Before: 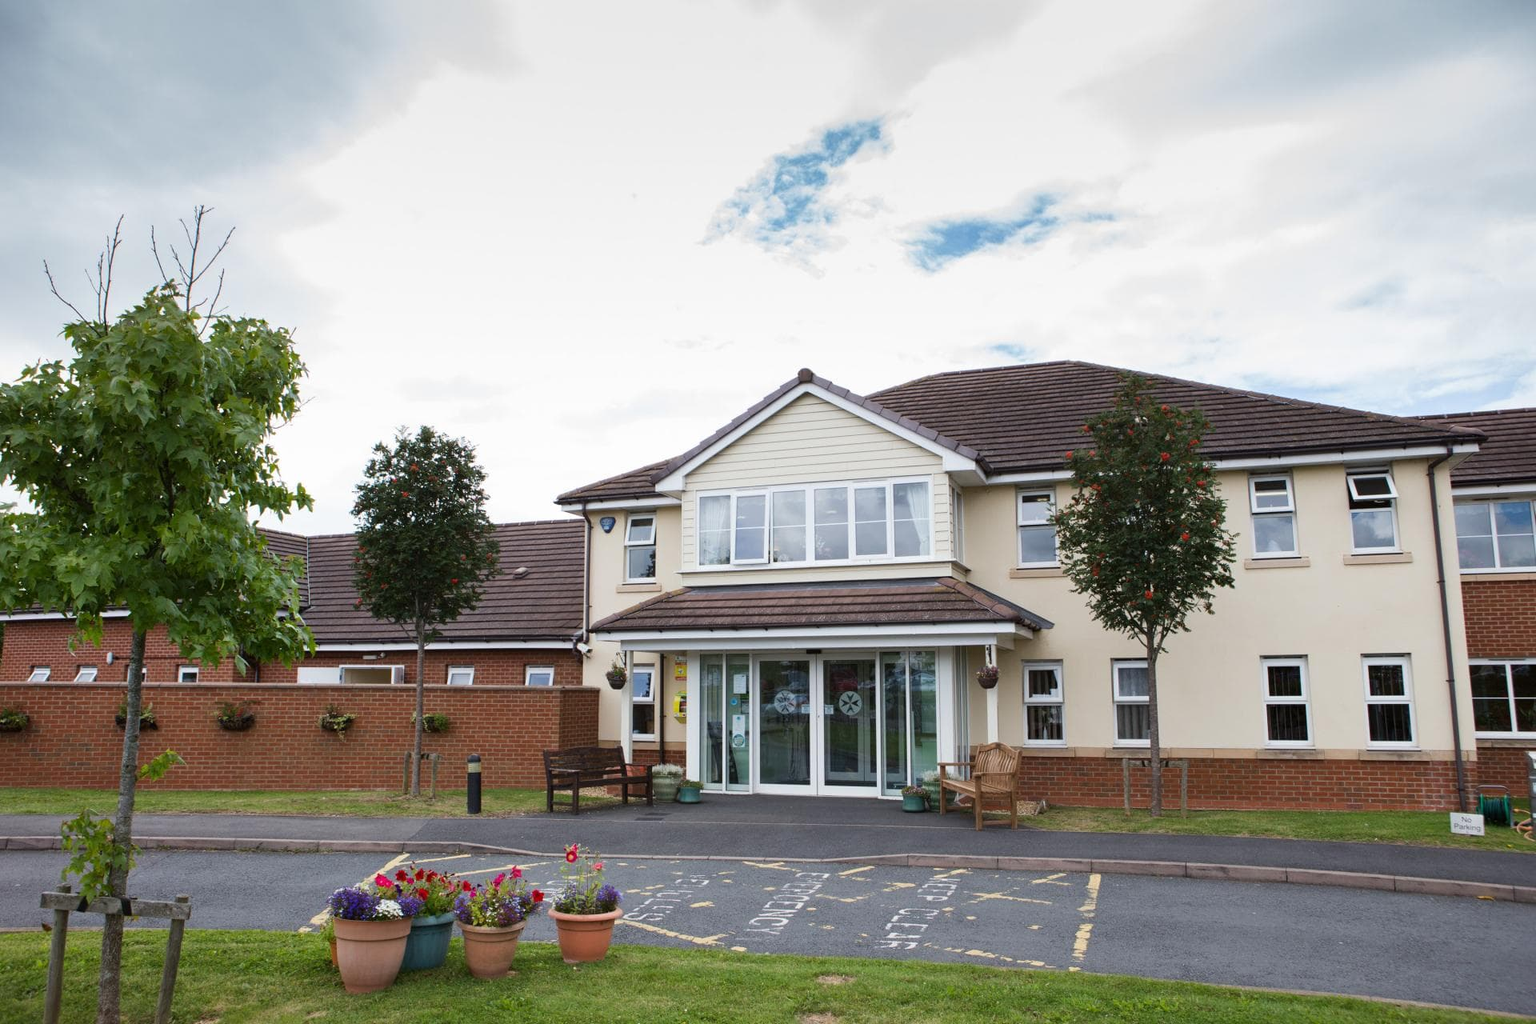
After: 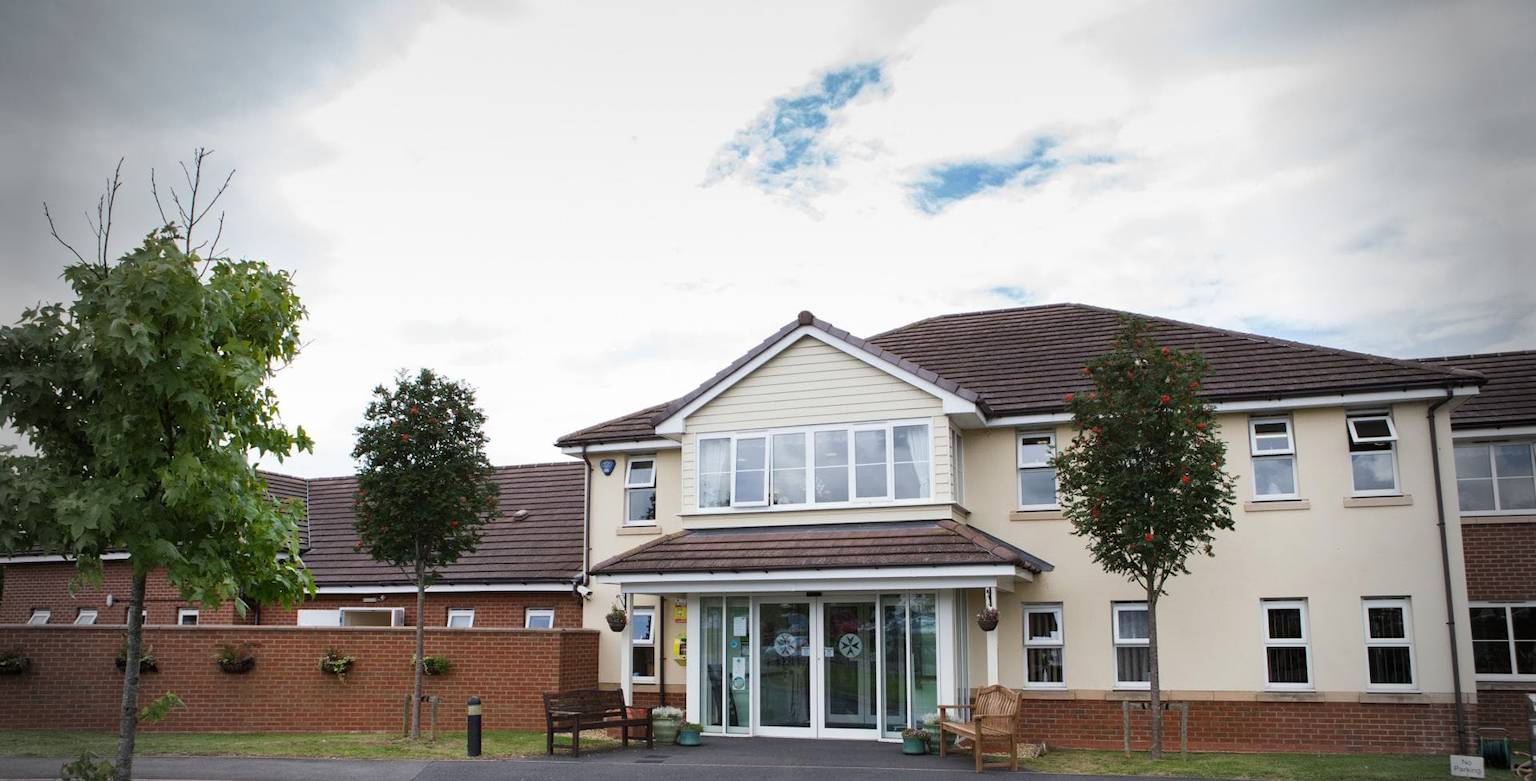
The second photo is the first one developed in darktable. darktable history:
crop: top 5.653%, bottom 17.945%
vignetting: fall-off start 68.59%, fall-off radius 29.83%, width/height ratio 0.993, shape 0.854, unbound false
